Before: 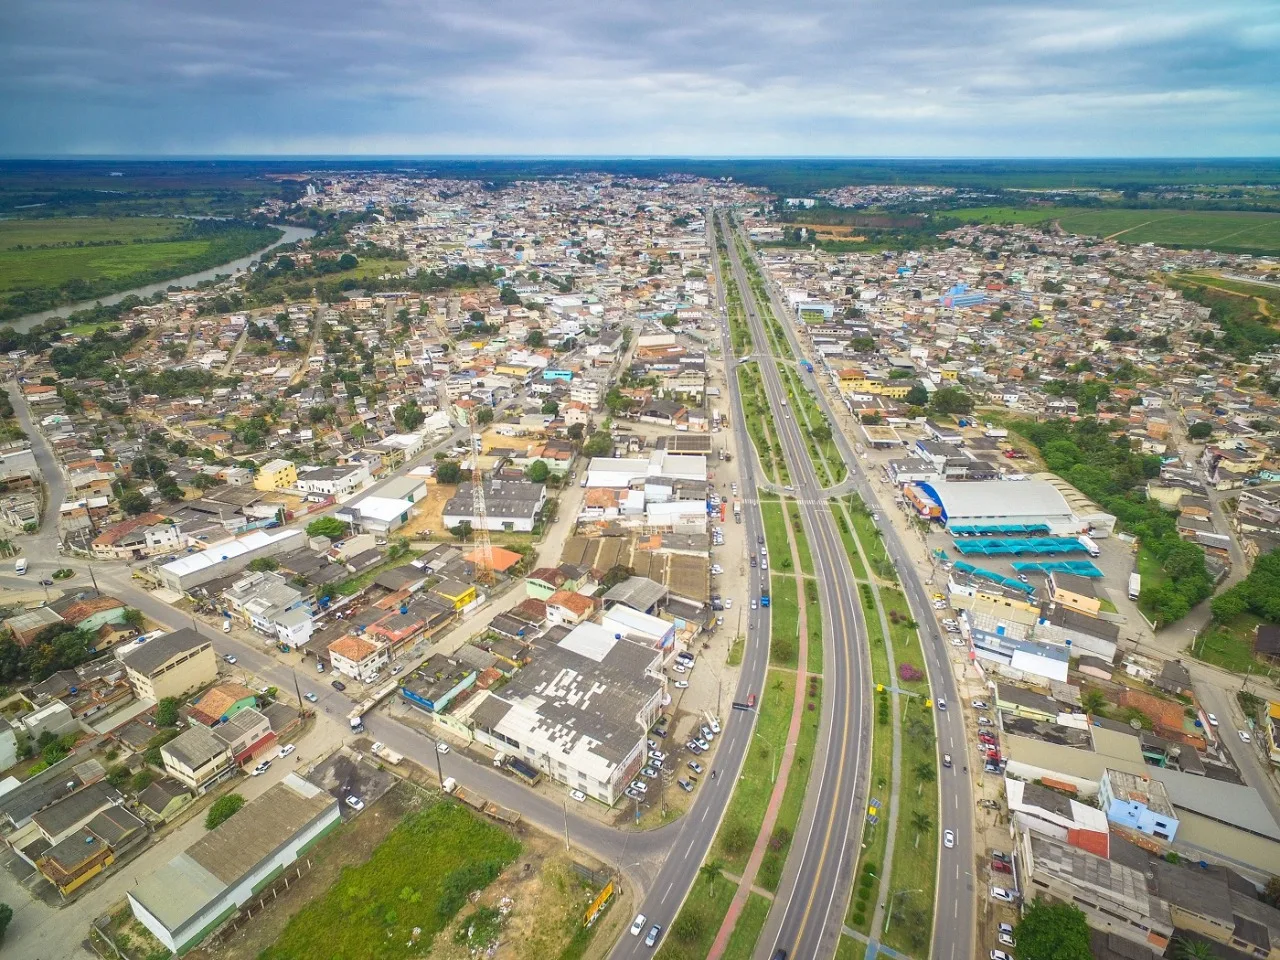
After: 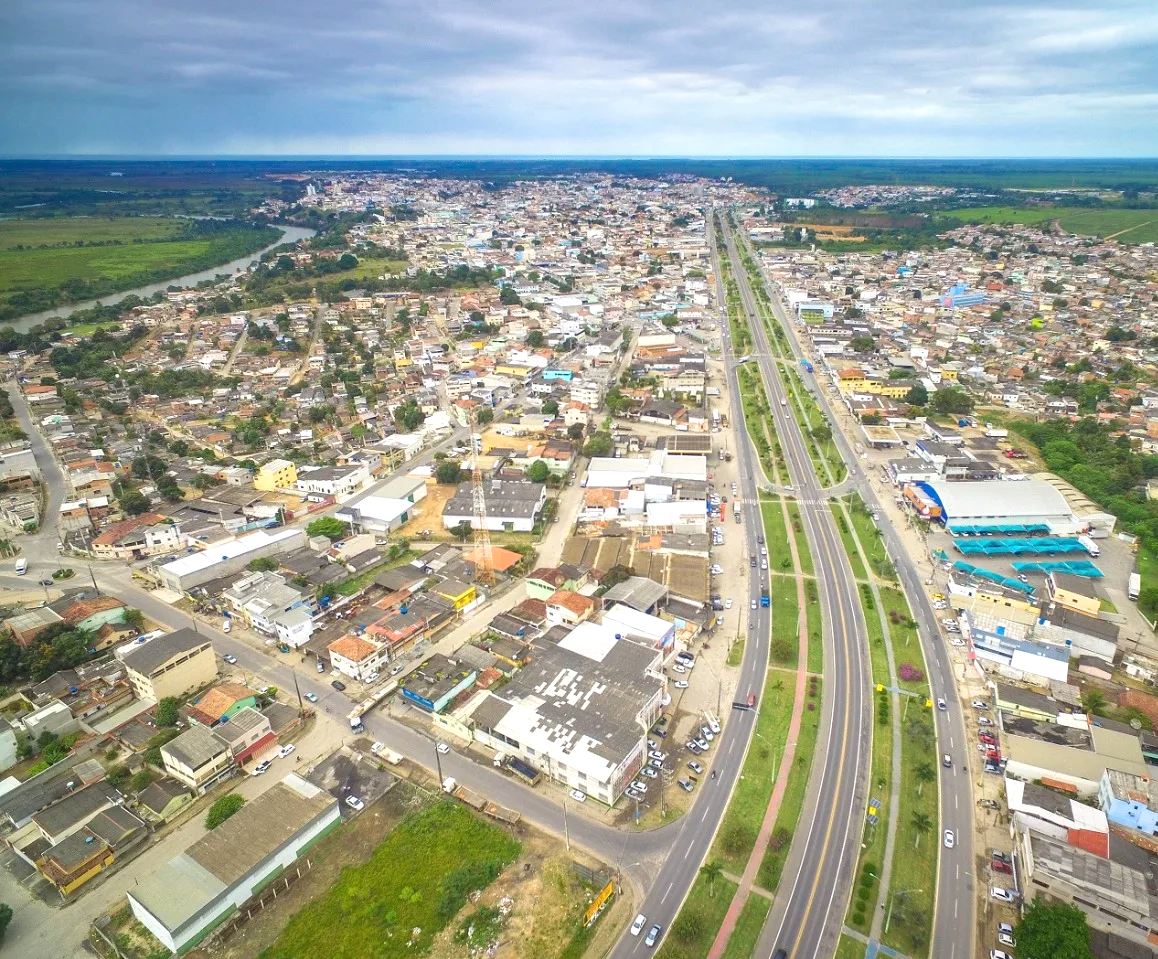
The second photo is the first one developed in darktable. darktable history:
exposure: exposure 0.29 EV, compensate highlight preservation false
crop: right 9.509%, bottom 0.031%
